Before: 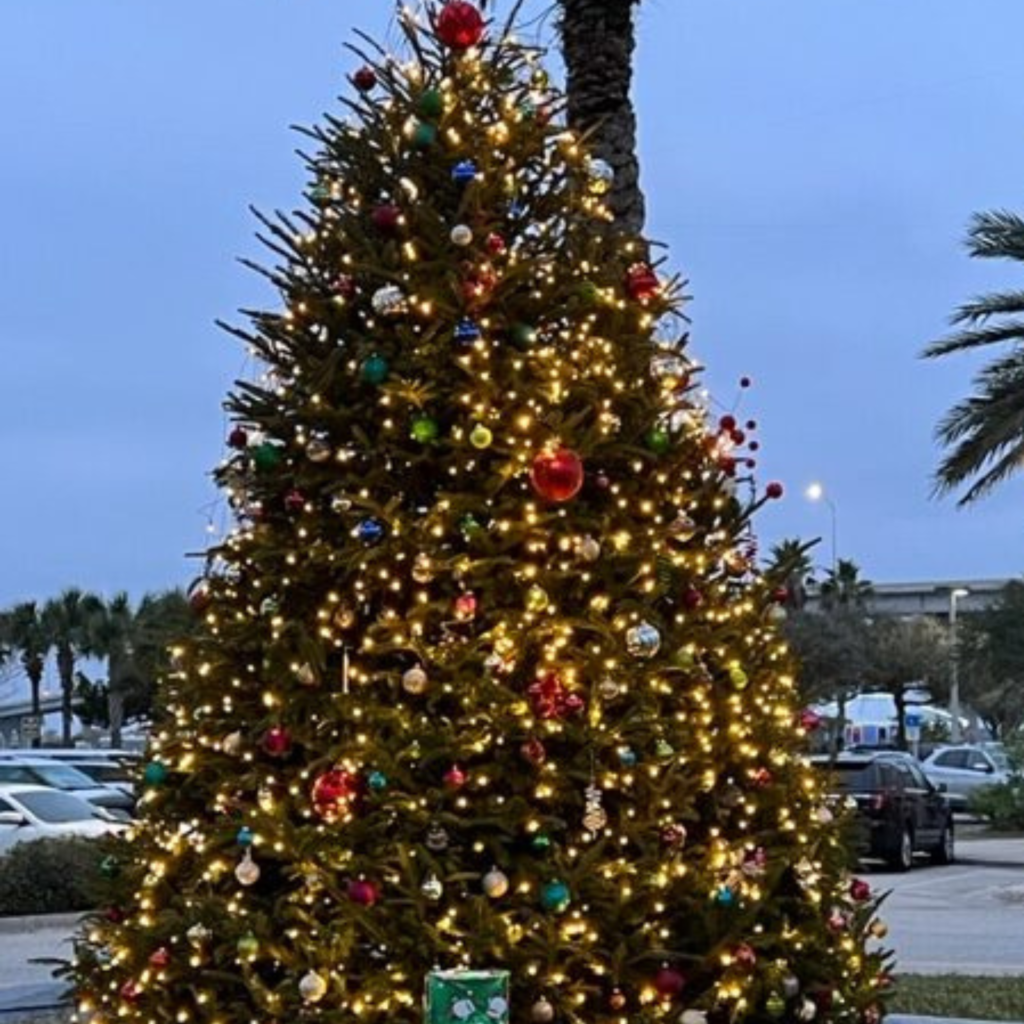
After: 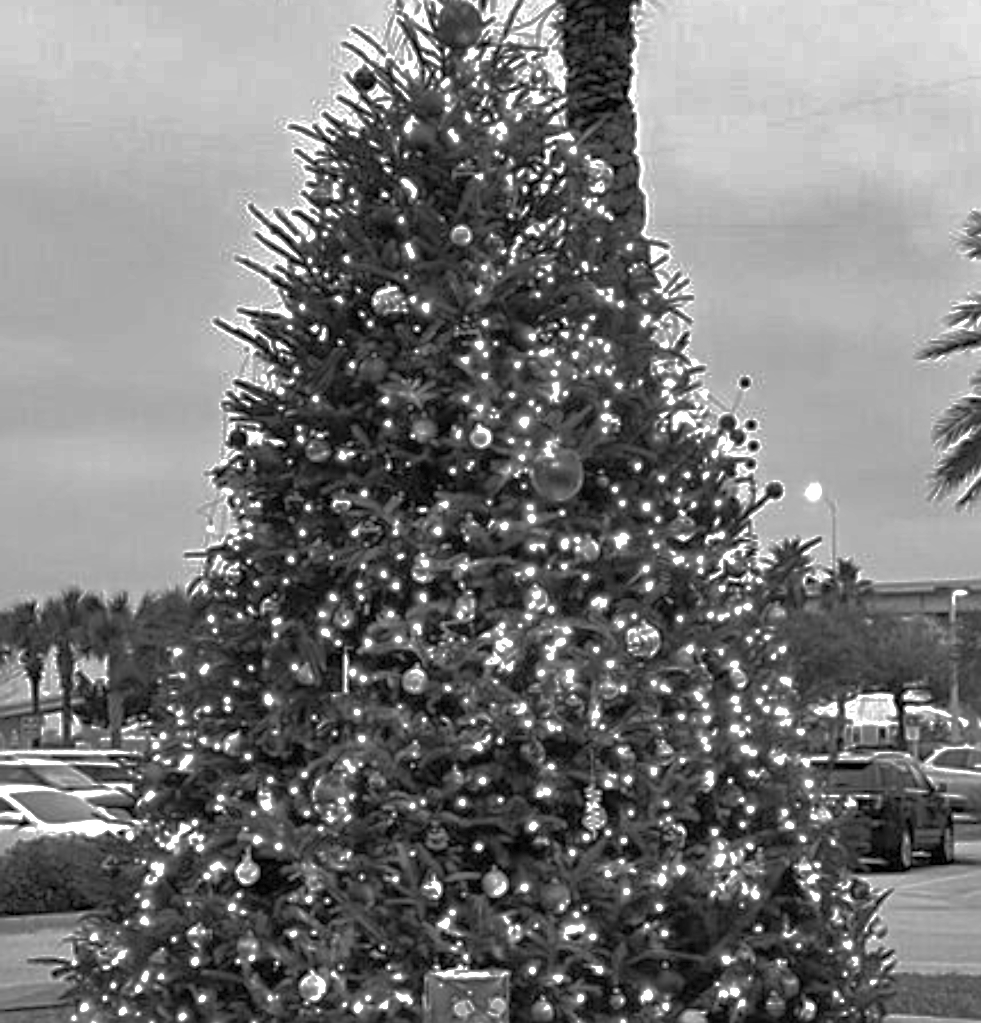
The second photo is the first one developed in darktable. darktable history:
crop: right 4.126%, bottom 0.031%
color balance rgb: shadows lift › chroma 1%, shadows lift › hue 113°, highlights gain › chroma 0.2%, highlights gain › hue 333°, perceptual saturation grading › global saturation 20%, perceptual saturation grading › highlights -50%, perceptual saturation grading › shadows 25%, contrast -10%
base curve: curves: ch0 [(0, 0) (0.826, 0.587) (1, 1)]
monochrome: on, module defaults
sharpen: on, module defaults
shadows and highlights: on, module defaults
exposure: black level correction 0, exposure 1.2 EV, compensate exposure bias true, compensate highlight preservation false
white balance: emerald 1
